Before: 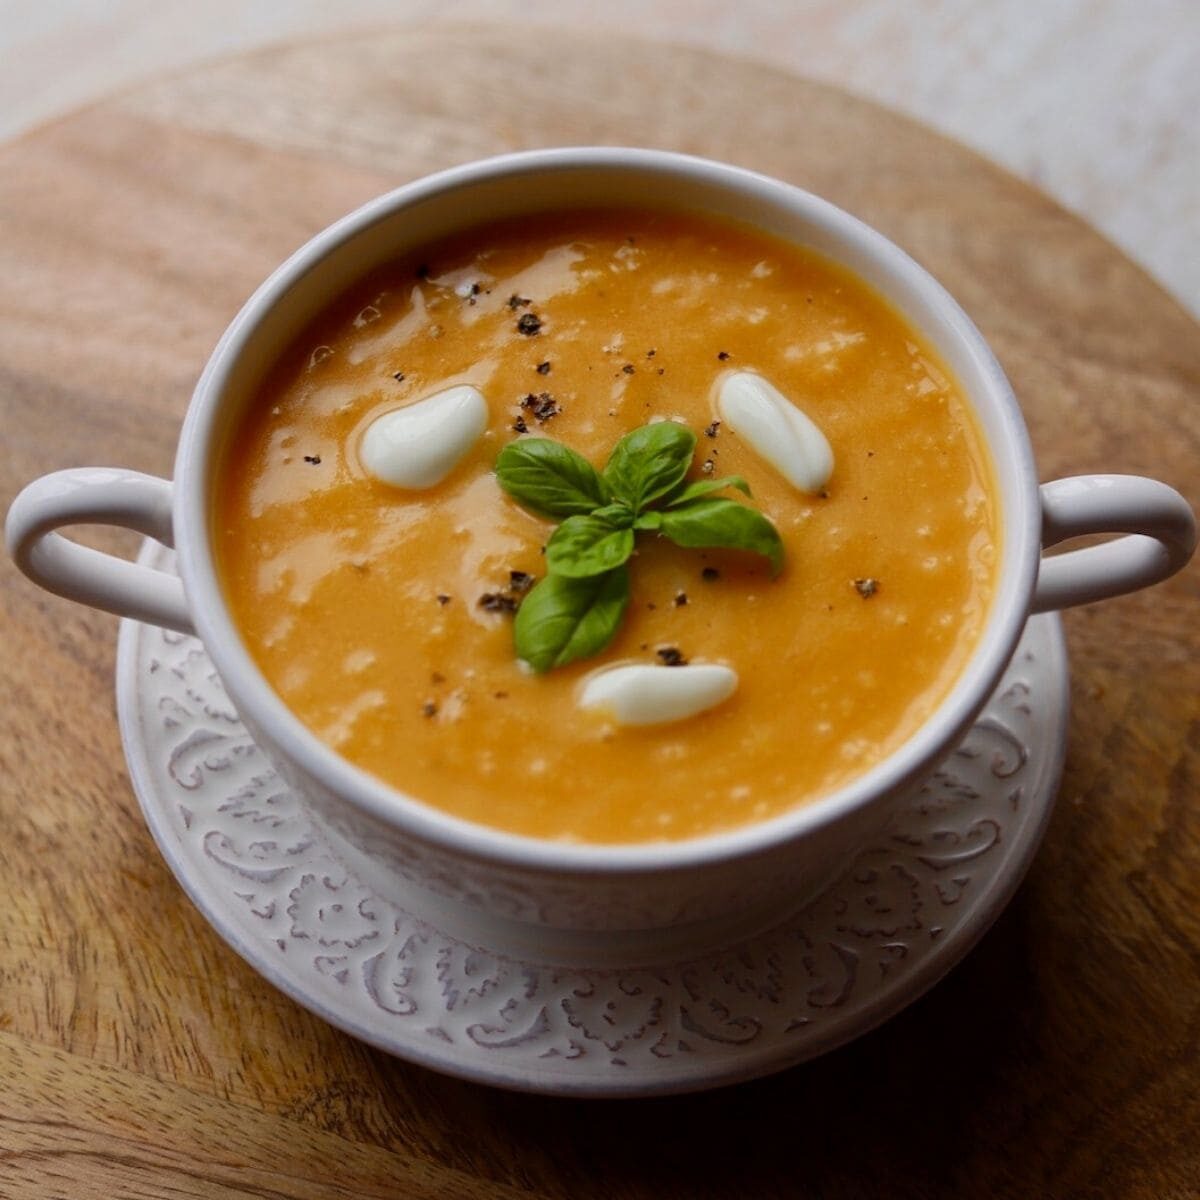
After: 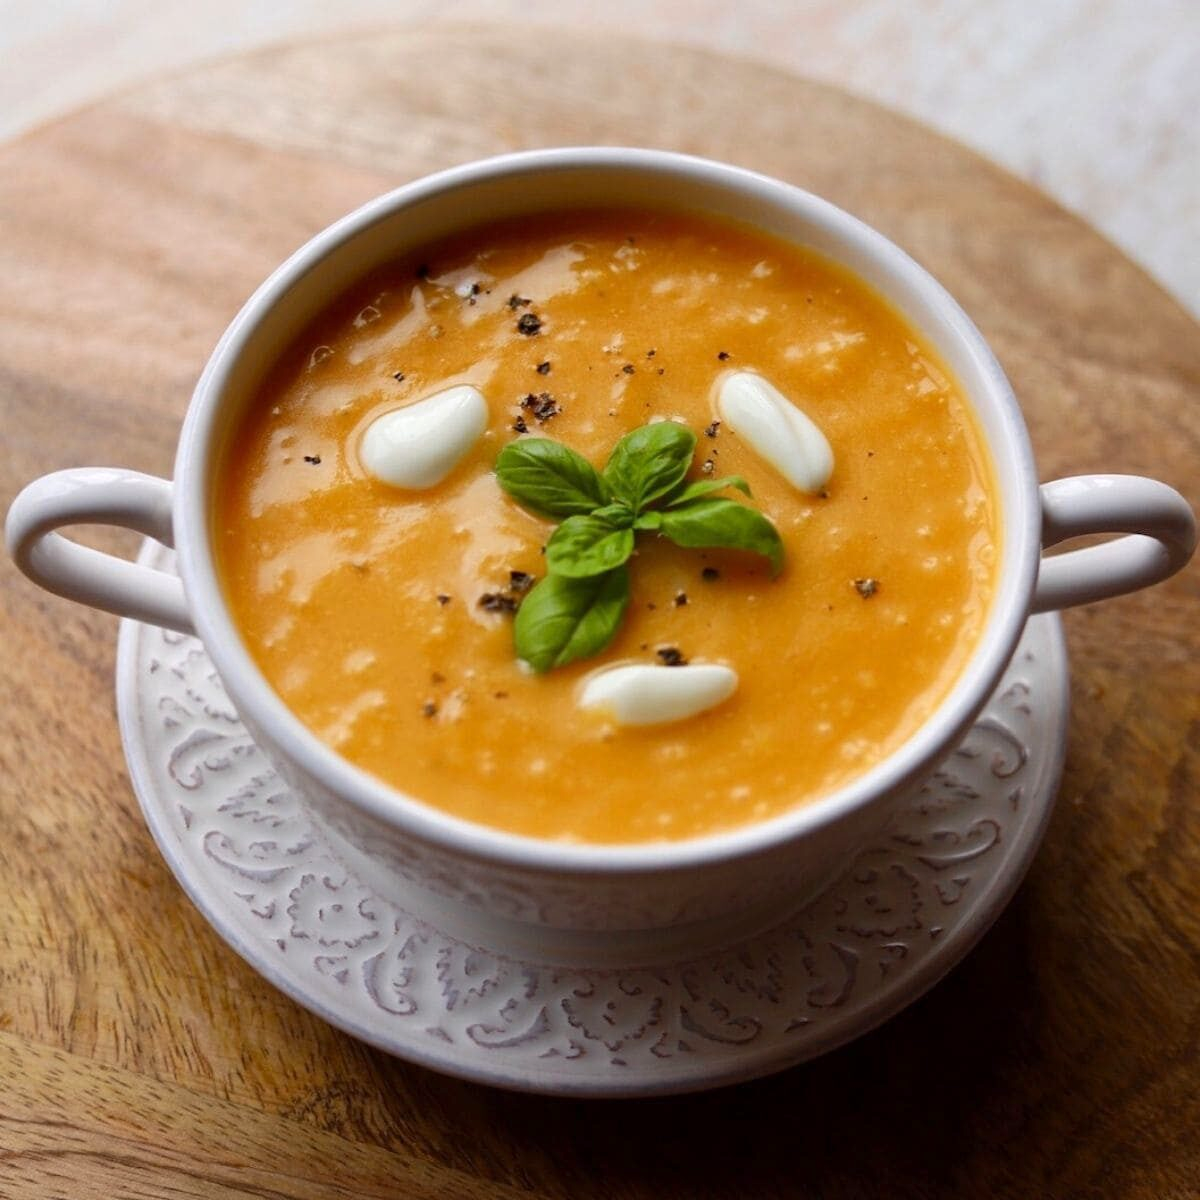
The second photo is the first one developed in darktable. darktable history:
exposure: exposure 0.373 EV, compensate exposure bias true, compensate highlight preservation false
